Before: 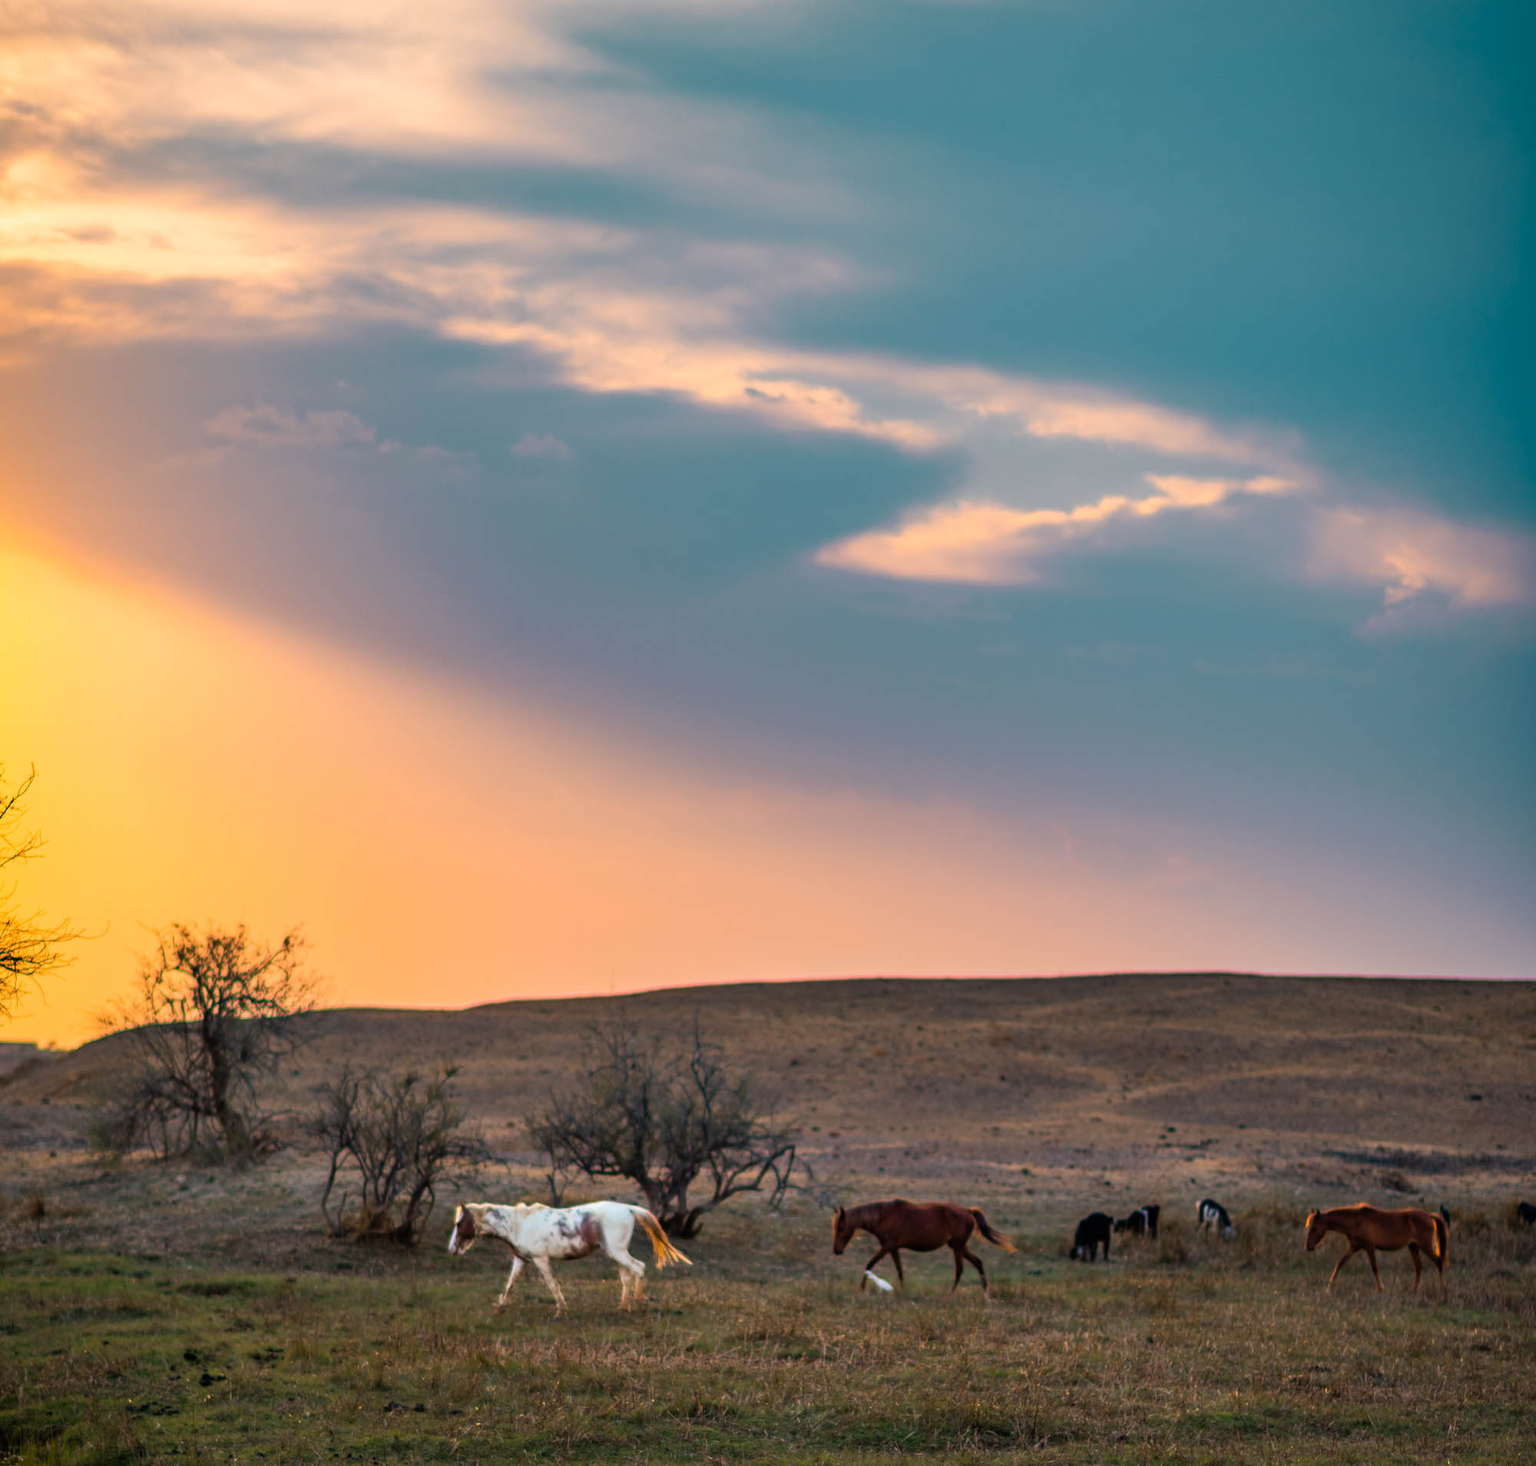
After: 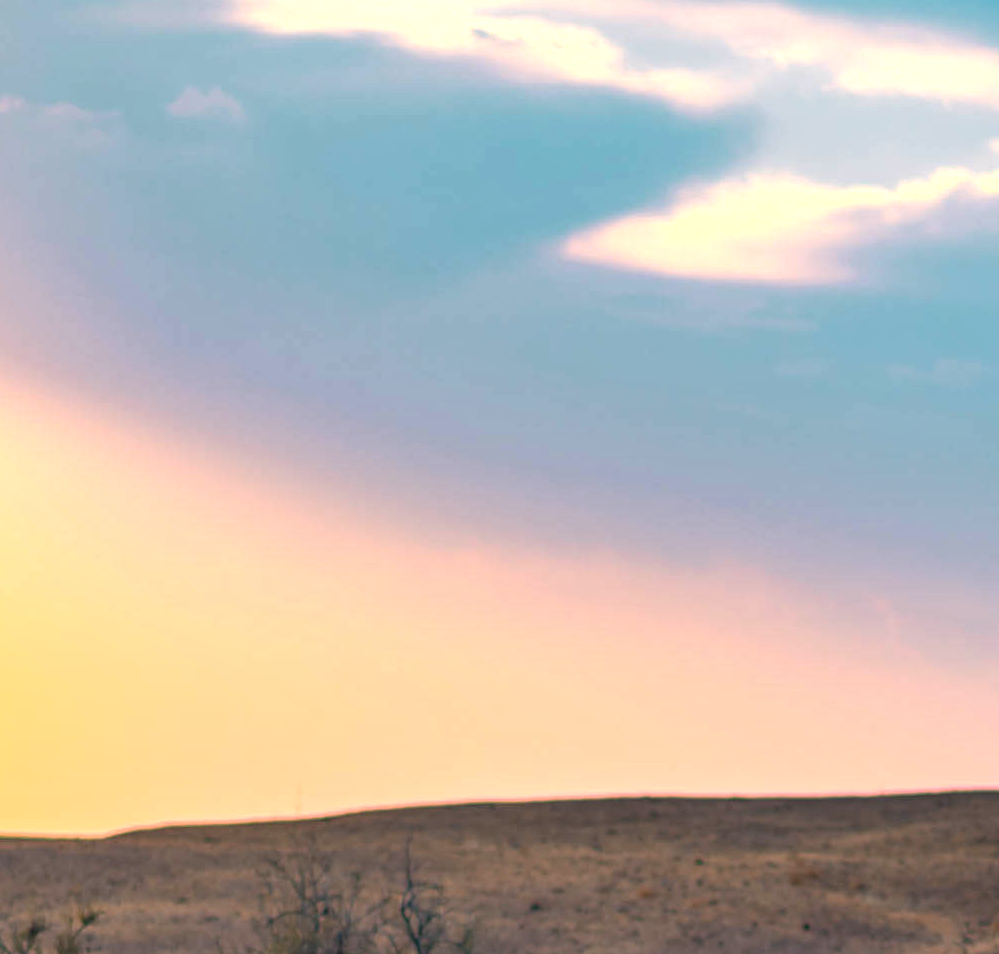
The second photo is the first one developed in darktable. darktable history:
exposure: black level correction 0, exposure 1 EV, compensate highlight preservation false
crop: left 25%, top 25%, right 25%, bottom 25%
graduated density: rotation -180°, offset 24.95
